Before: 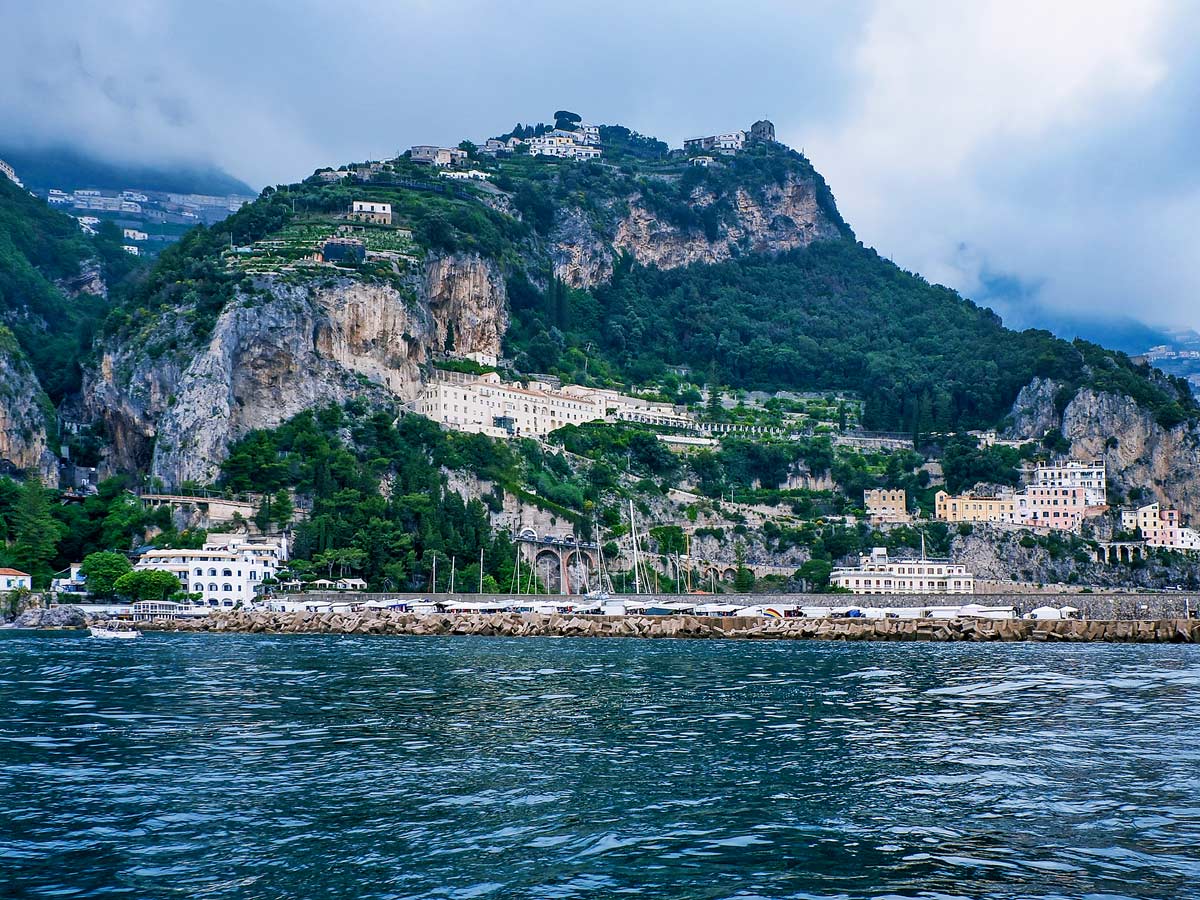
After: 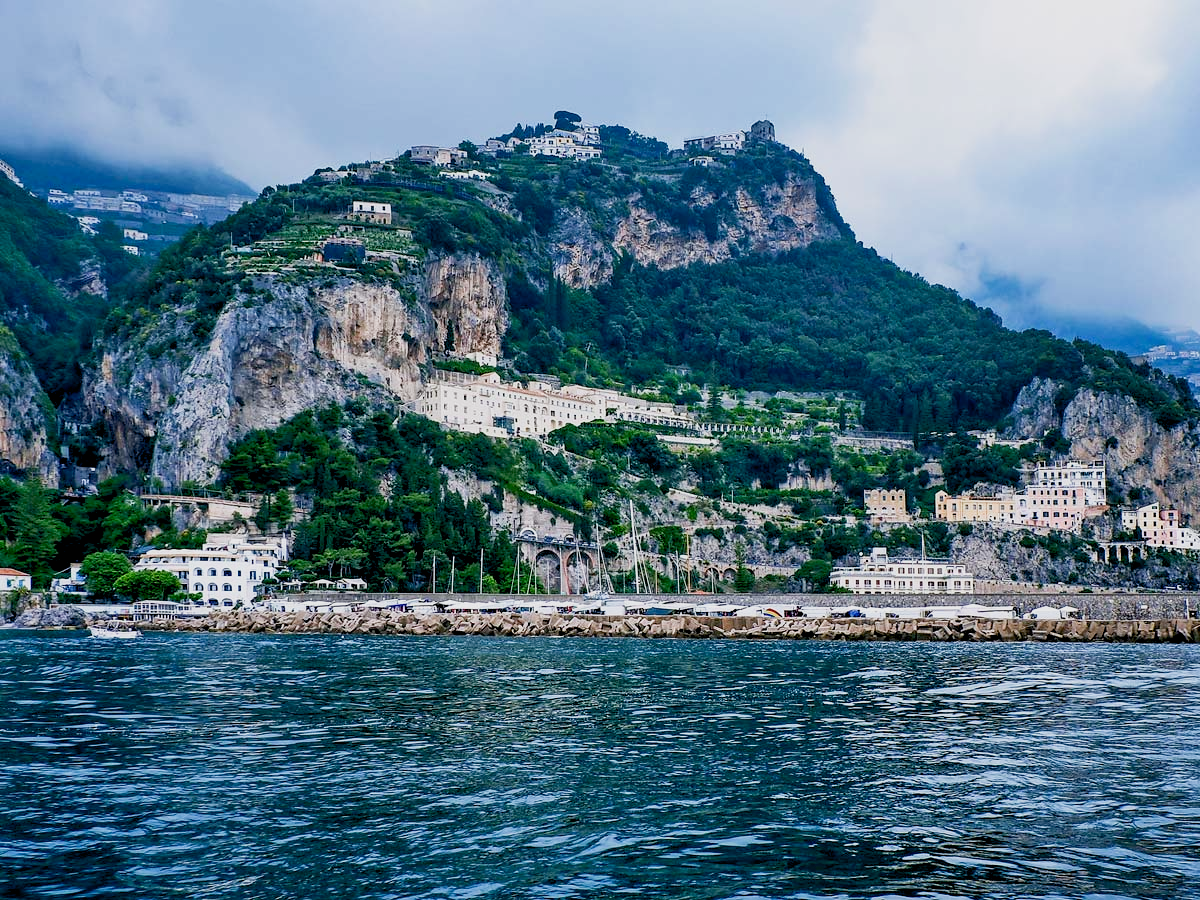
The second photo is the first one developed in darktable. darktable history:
exposure: black level correction 0.009, exposure 0.119 EV, compensate highlight preservation false
sigmoid: contrast 1.22, skew 0.65
